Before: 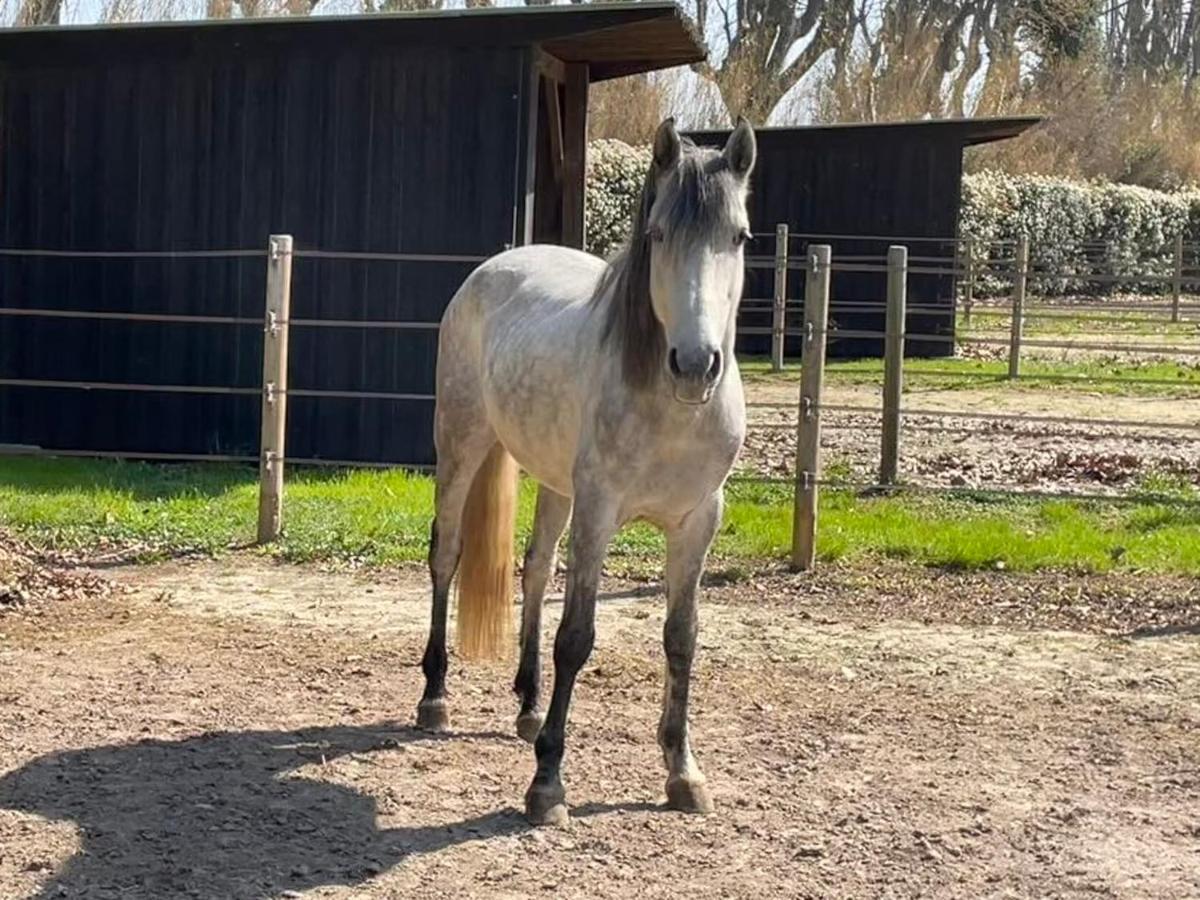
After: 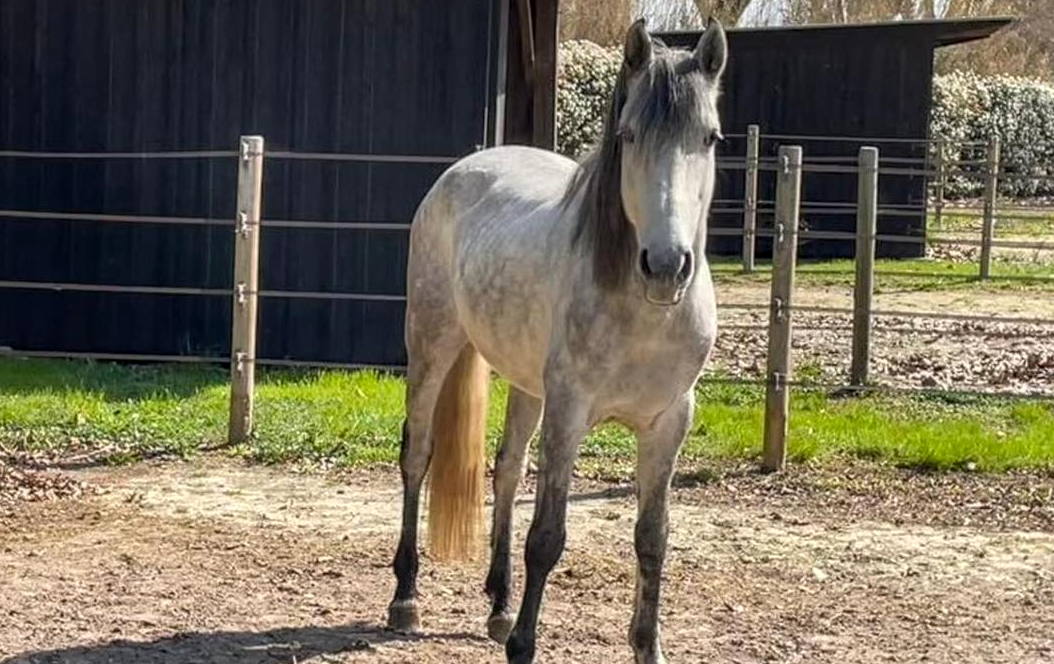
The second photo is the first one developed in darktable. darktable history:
local contrast: on, module defaults
crop and rotate: left 2.439%, top 11.042%, right 9.718%, bottom 15.173%
